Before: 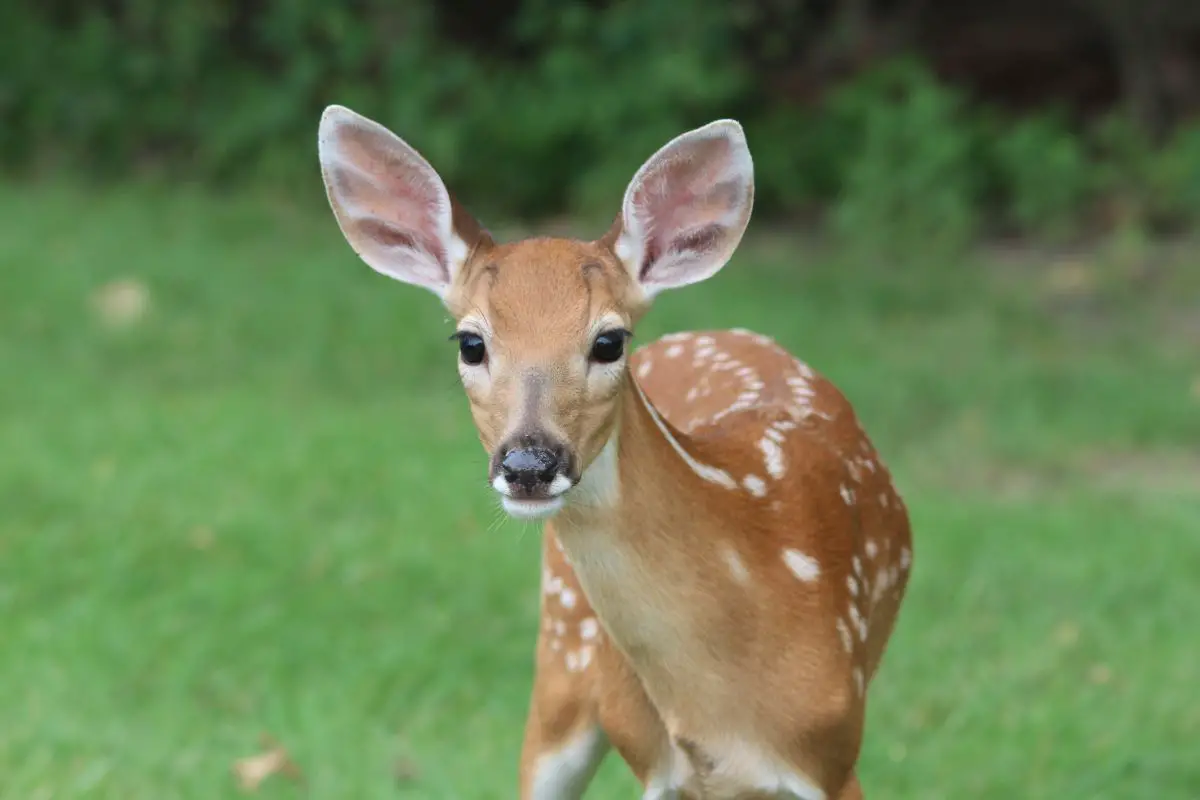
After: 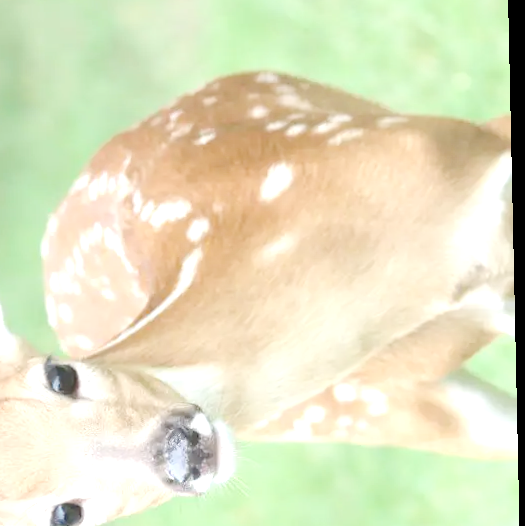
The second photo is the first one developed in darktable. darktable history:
orientation "rotate by  90 degrees": orientation rotate 90°
crop: left 36.005%, top 18.293%, right 0.31%, bottom 38.444%
white balance: emerald 1
tone equalizer "contrast tone curve: medium": -8 EV -0.75 EV, -7 EV -0.7 EV, -6 EV -0.6 EV, -5 EV -0.4 EV, -3 EV 0.4 EV, -2 EV 0.6 EV, -1 EV 0.7 EV, +0 EV 0.75 EV, edges refinement/feathering 500, mask exposure compensation -1.57 EV, preserve details no
rotate and perspective: rotation -1.24°, automatic cropping off
